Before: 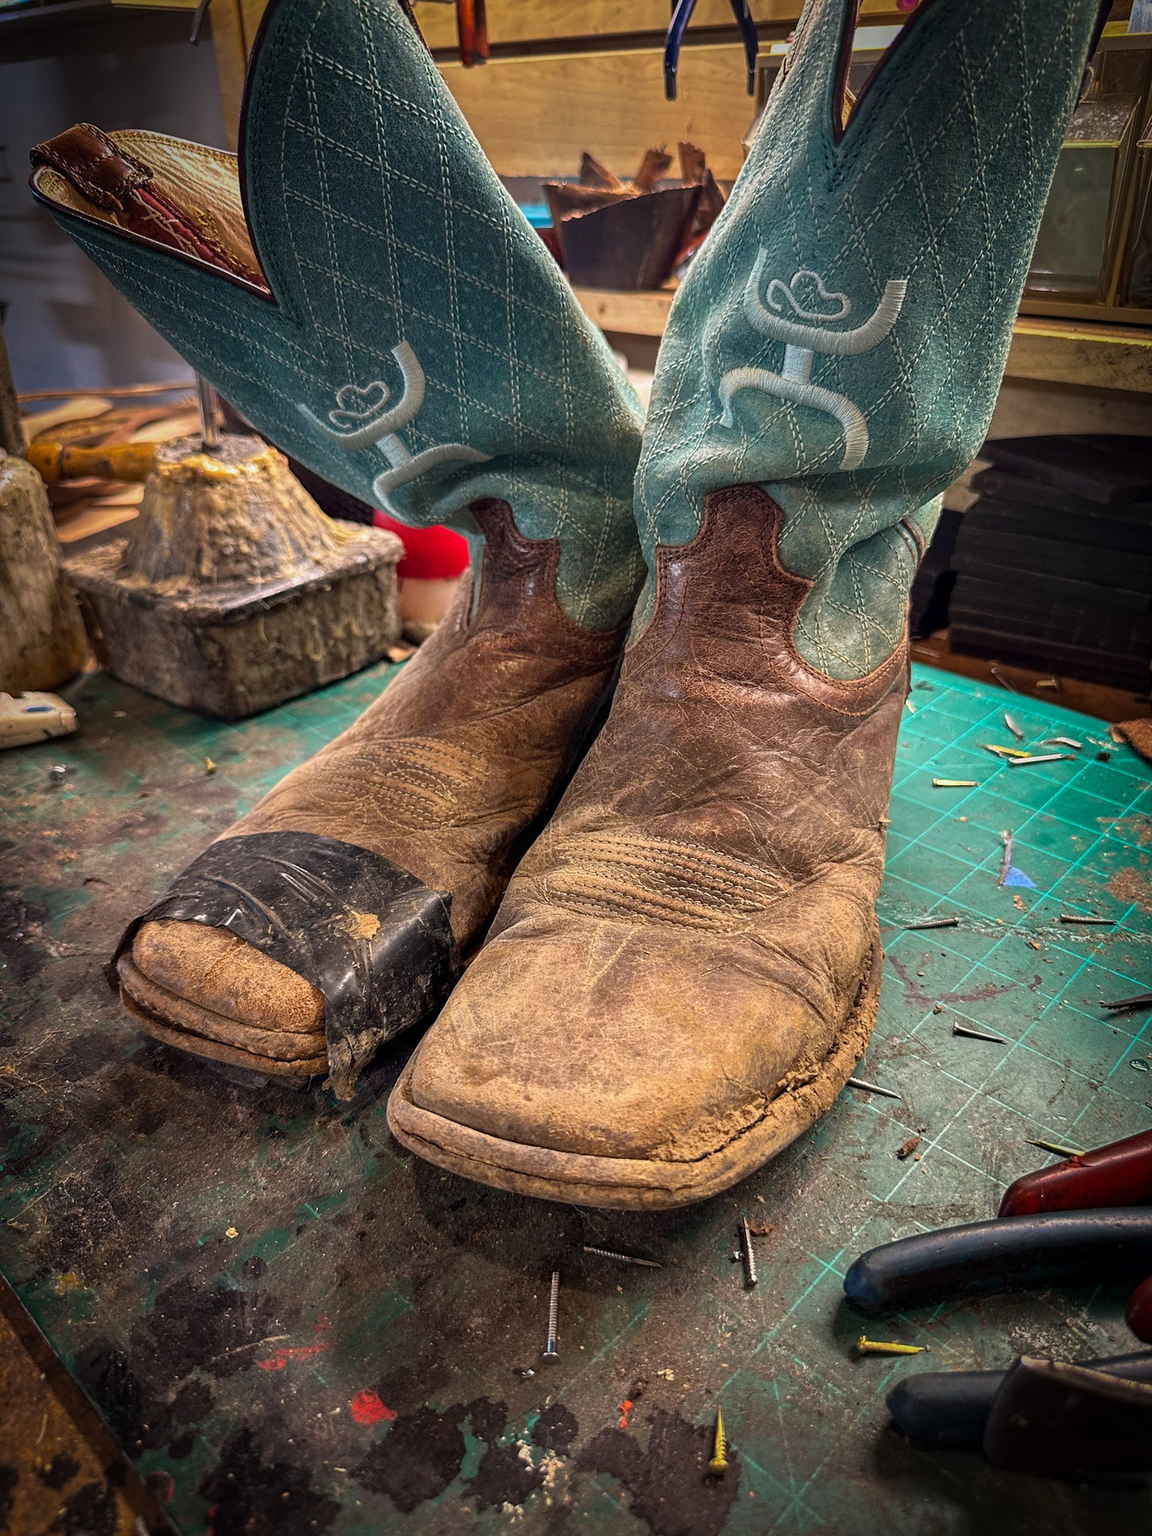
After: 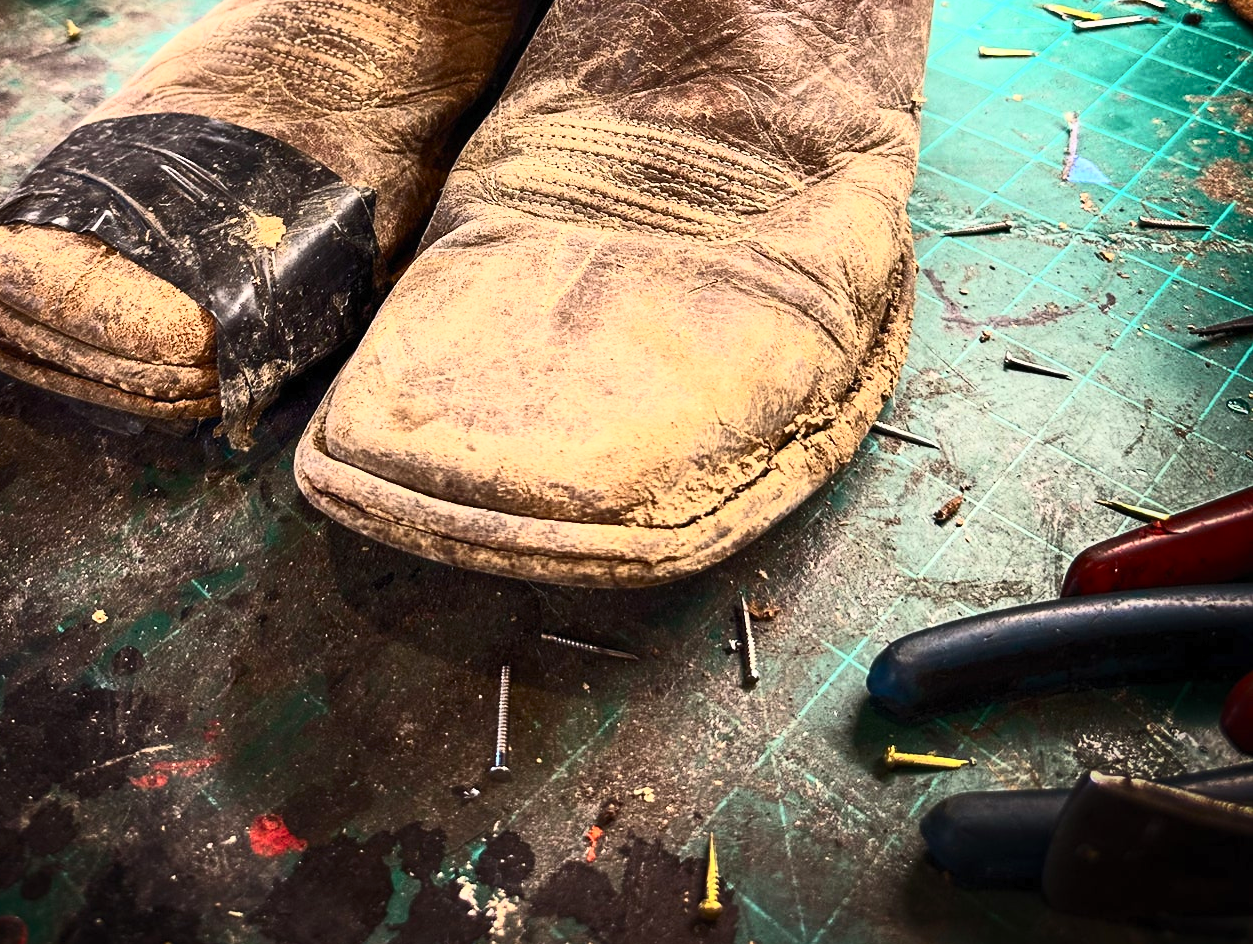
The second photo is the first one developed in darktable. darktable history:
crop and rotate: left 13.25%, top 48.262%, bottom 2.714%
contrast brightness saturation: contrast 0.627, brightness 0.321, saturation 0.138
